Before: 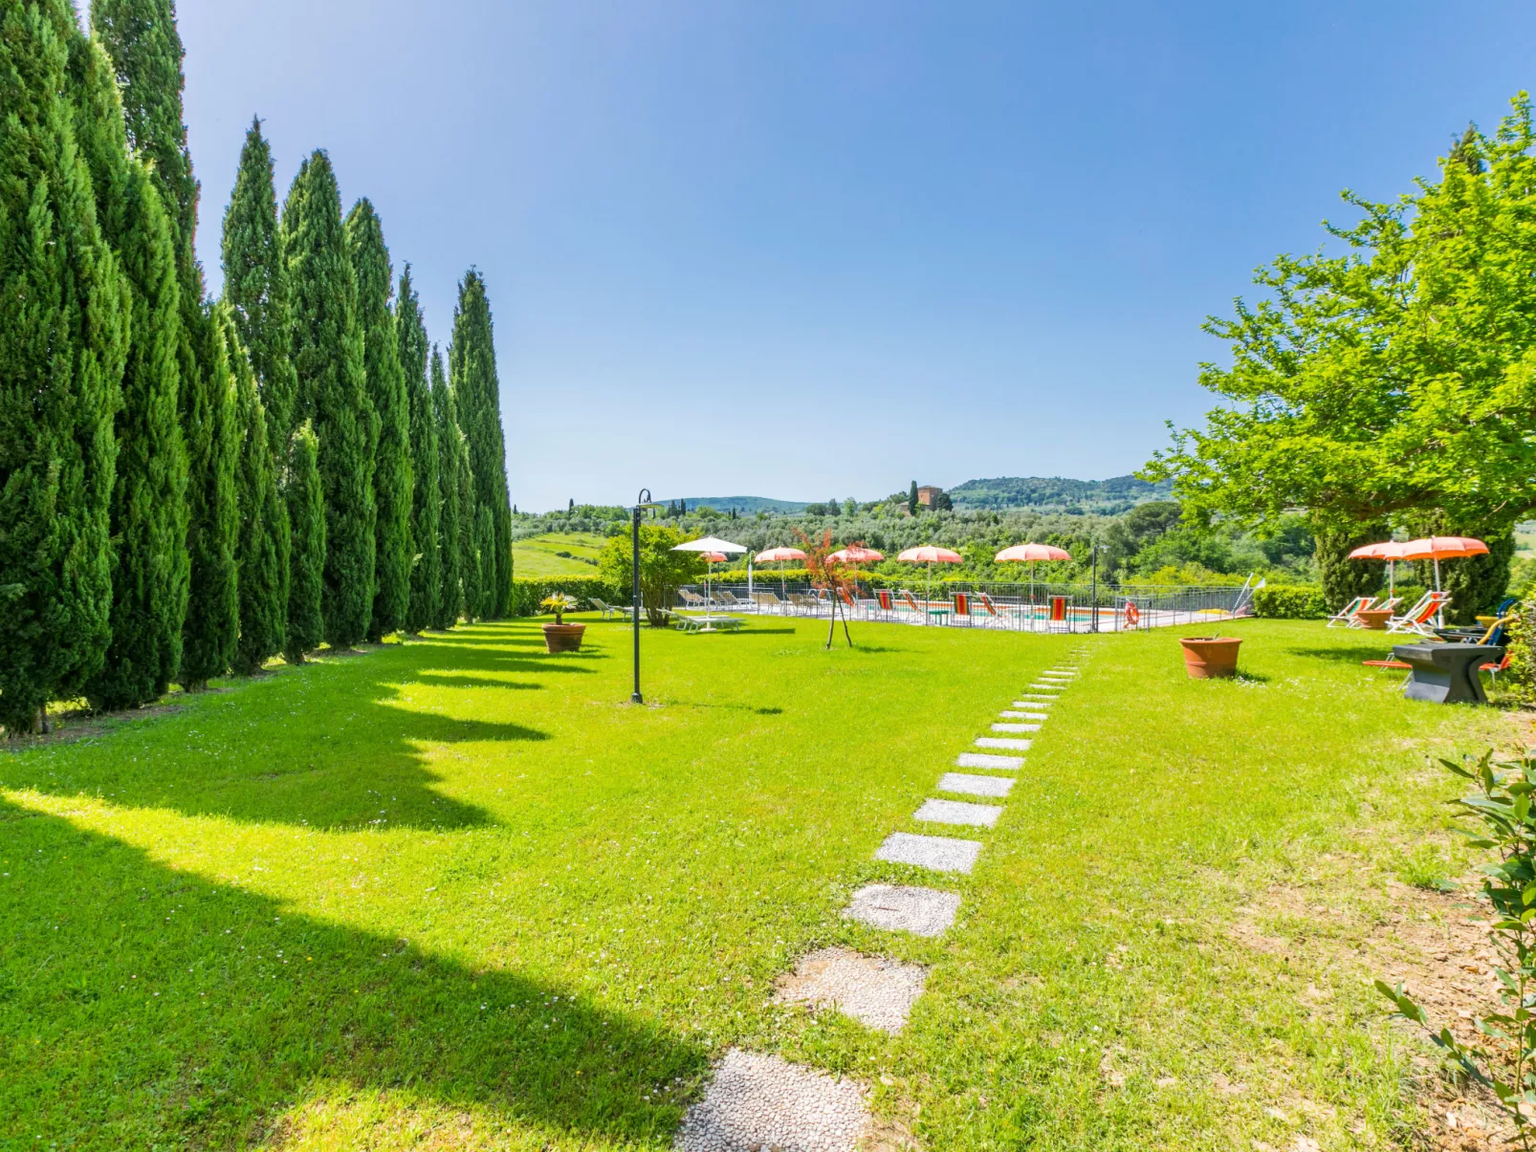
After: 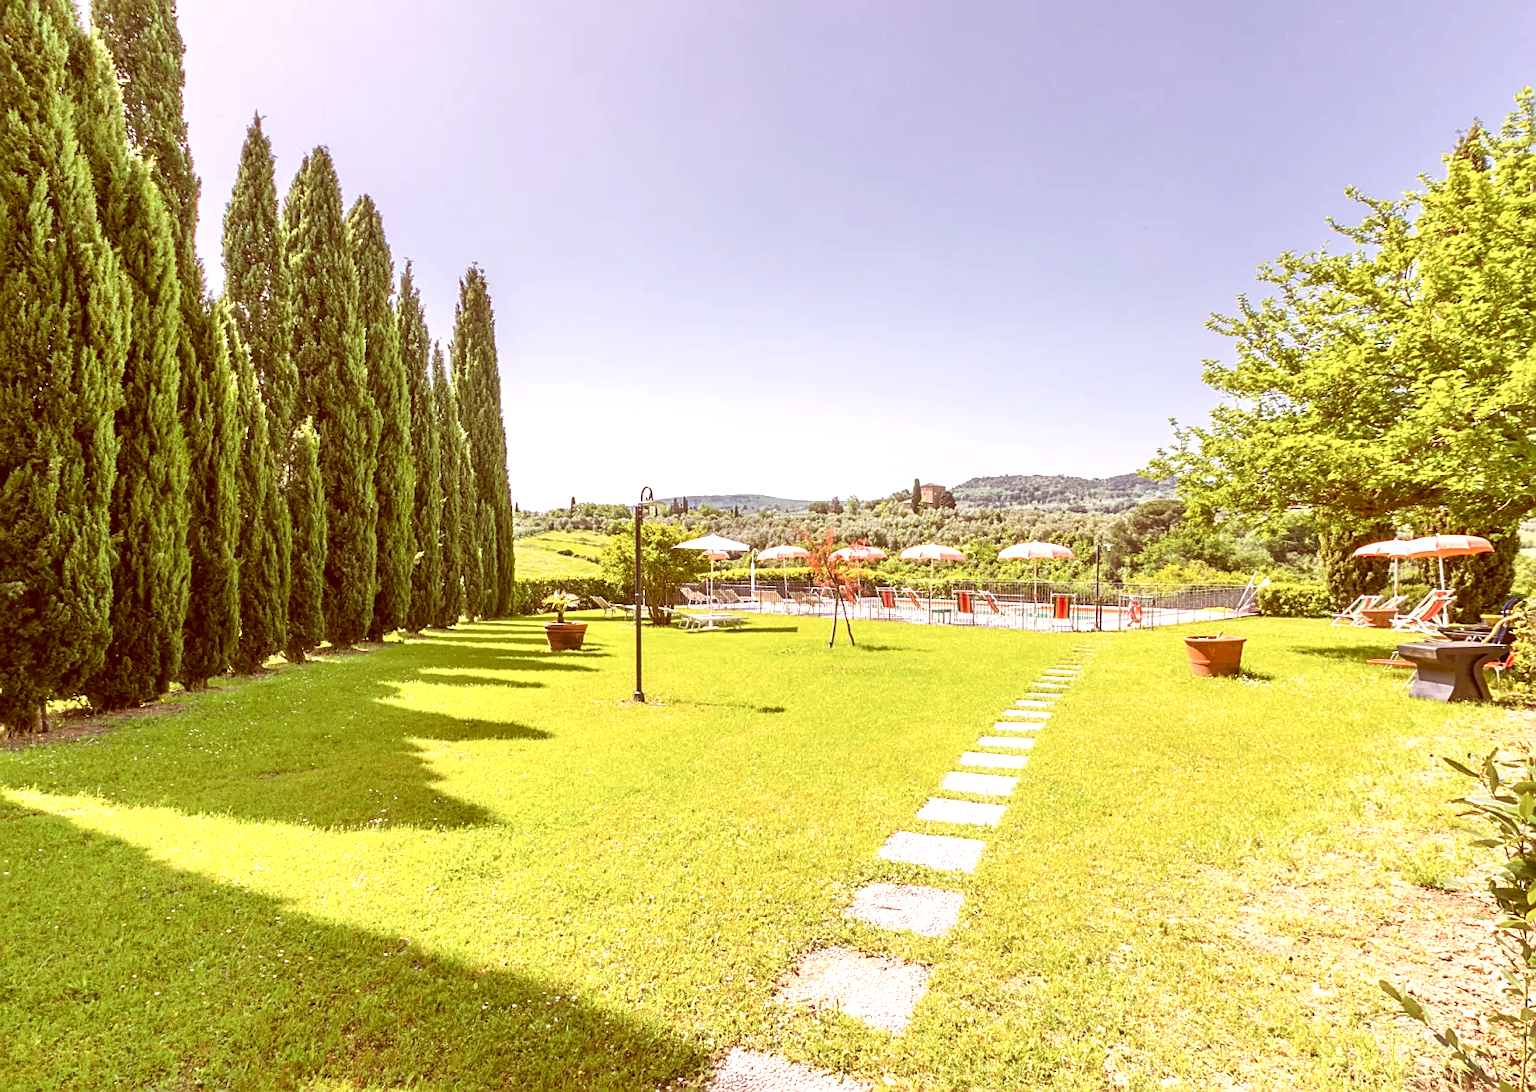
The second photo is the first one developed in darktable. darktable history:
sharpen: on, module defaults
haze removal: strength -0.101, compatibility mode true, adaptive false
color correction: highlights a* 9.32, highlights b* 8.84, shadows a* 39.55, shadows b* 39.5, saturation 0.767
exposure: exposure 0.611 EV, compensate highlight preservation false
crop: top 0.382%, right 0.257%, bottom 5.091%
